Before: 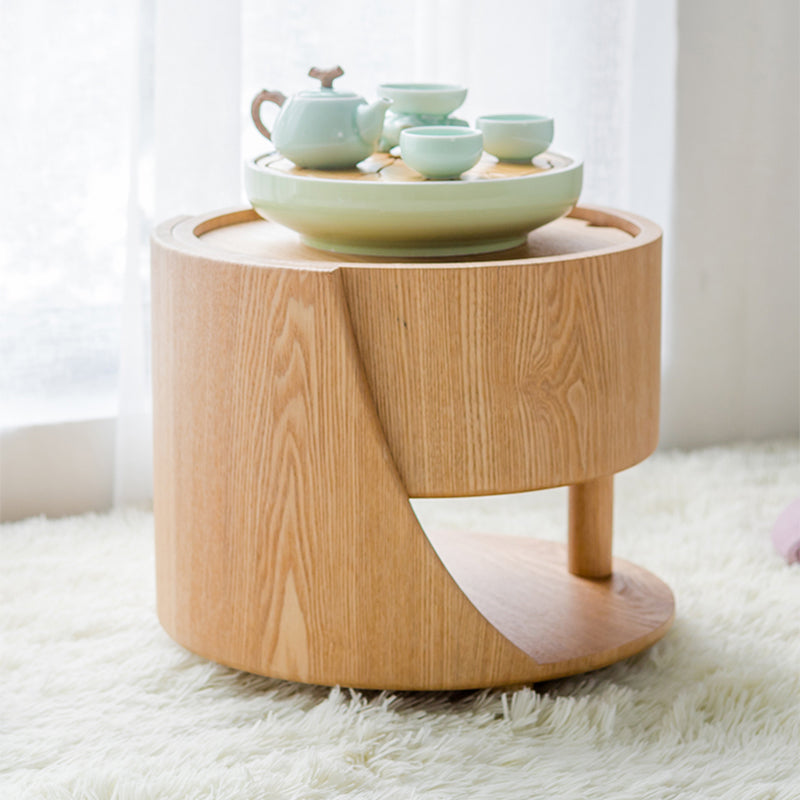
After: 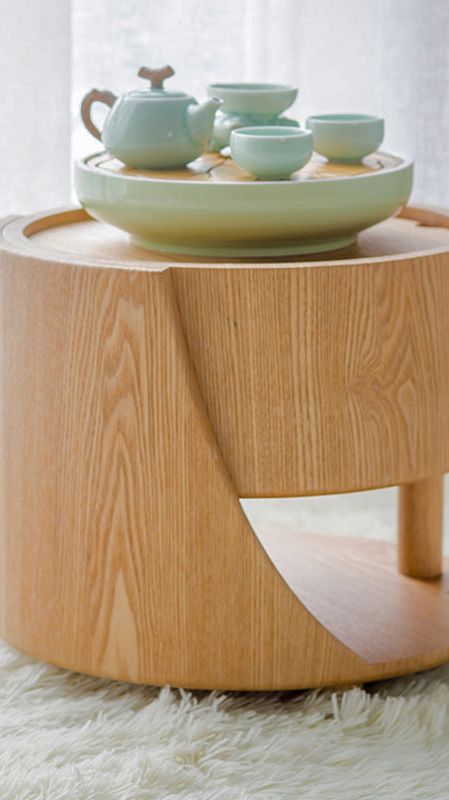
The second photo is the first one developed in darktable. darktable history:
crop: left 21.308%, right 22.554%
tone equalizer: edges refinement/feathering 500, mask exposure compensation -1.57 EV, preserve details no
shadows and highlights: shadows 39.45, highlights -60.04
